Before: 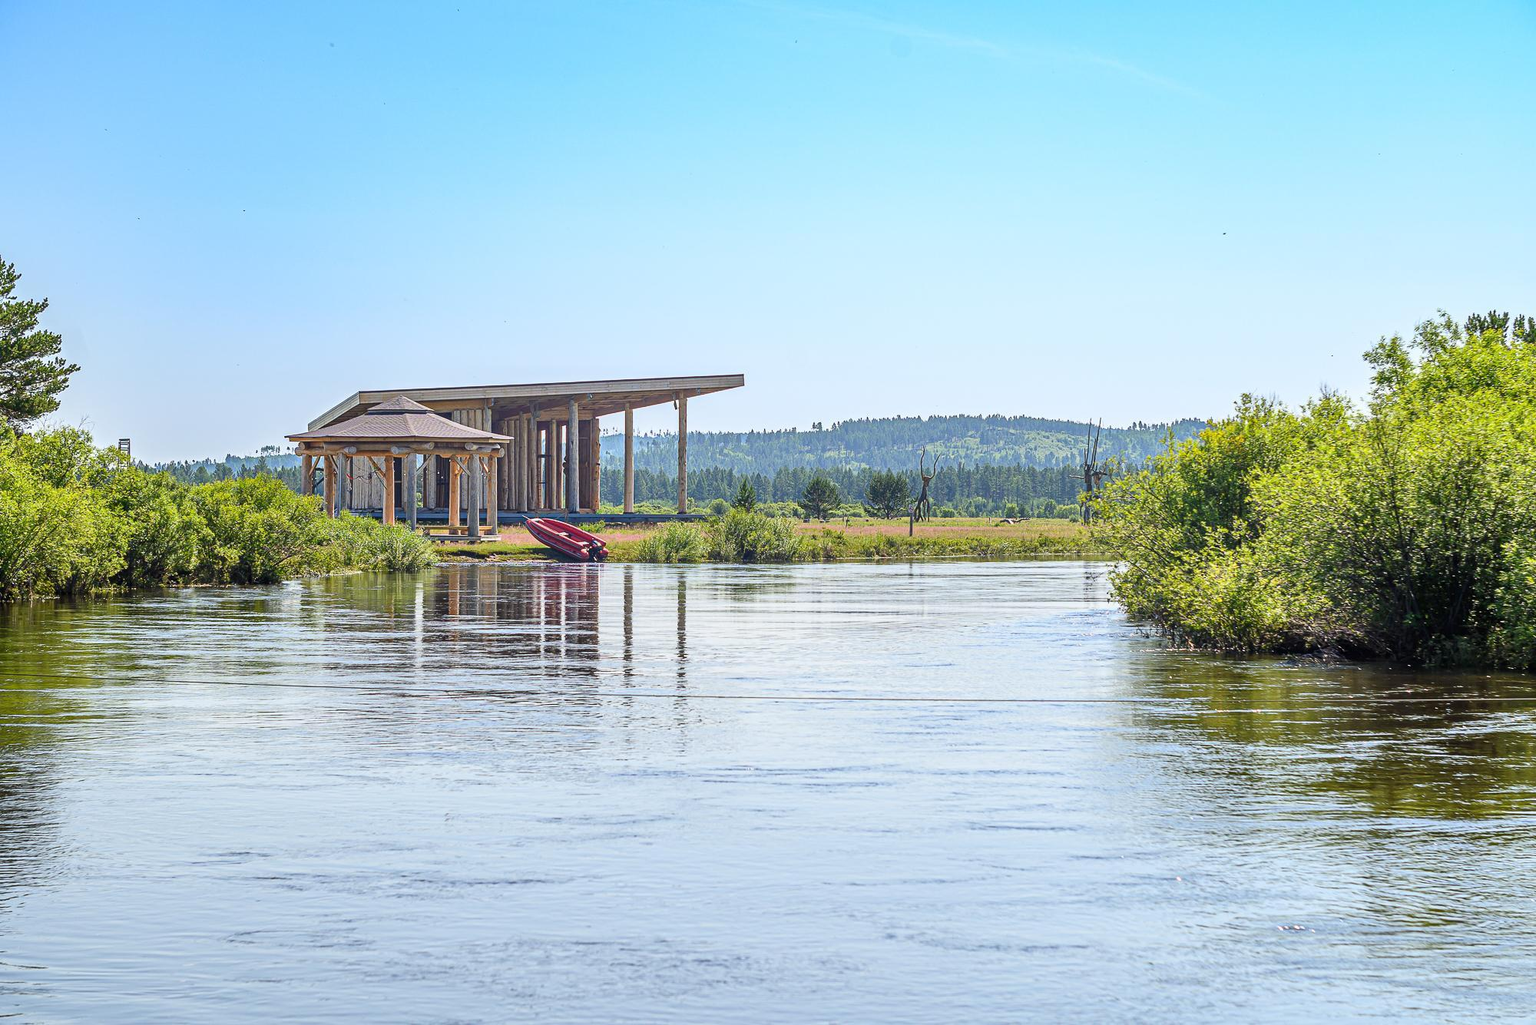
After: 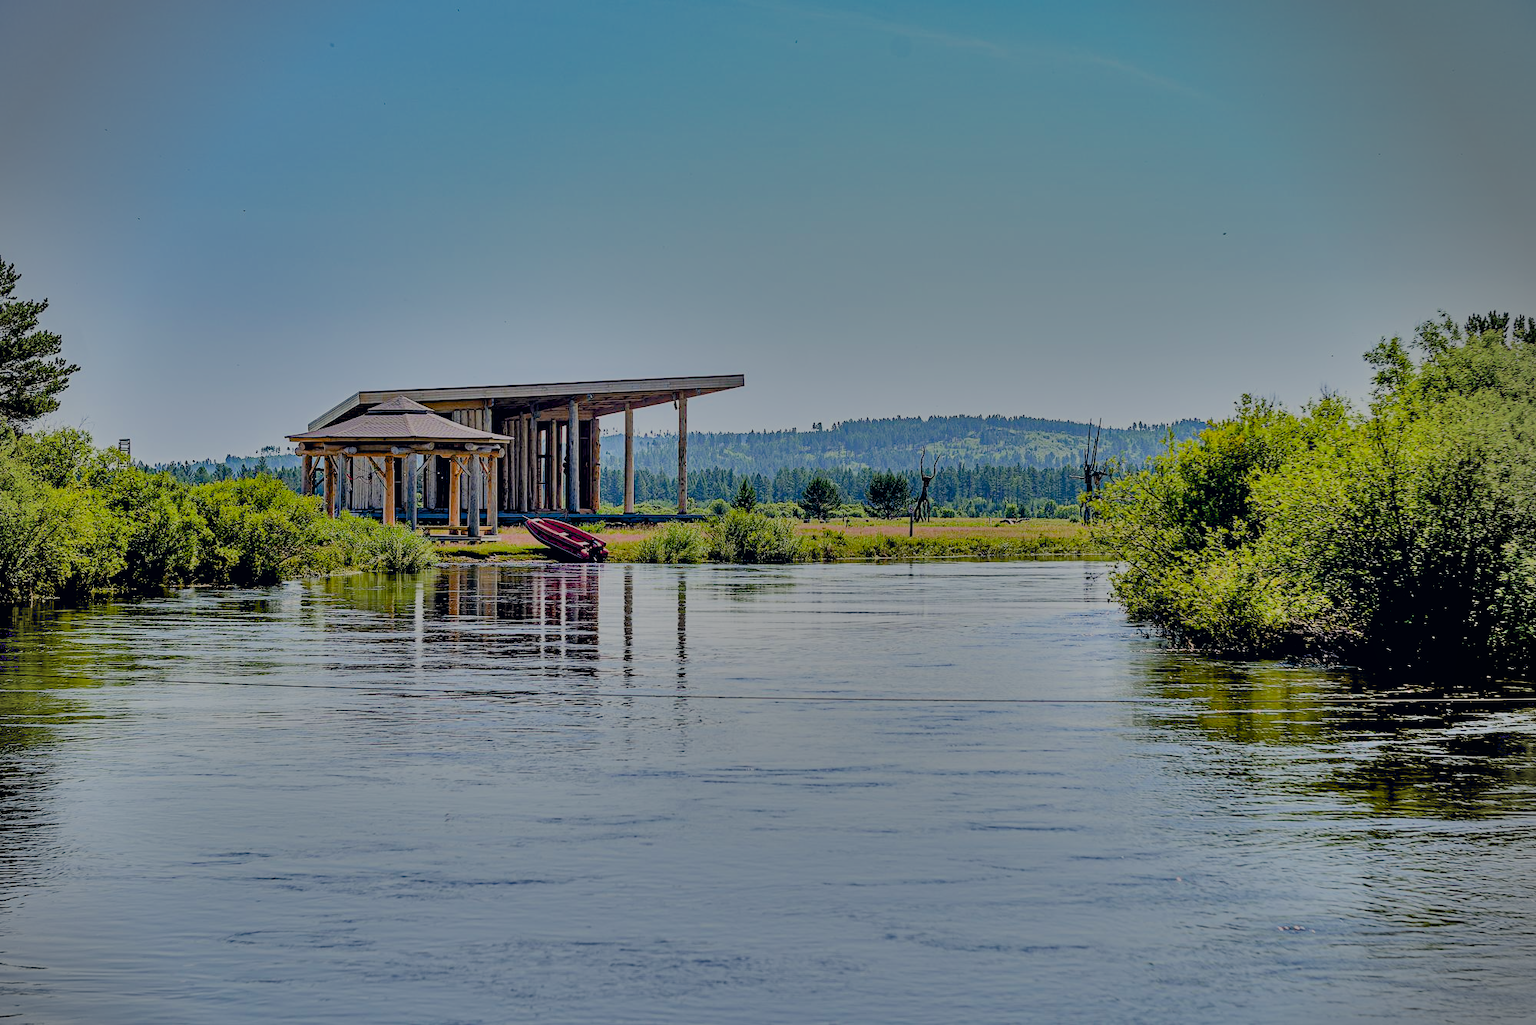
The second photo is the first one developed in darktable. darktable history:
filmic rgb: black relative exposure -6.06 EV, white relative exposure 6.95 EV, hardness 2.24
shadows and highlights: shadows 80.04, white point adjustment -8.89, highlights -61.46, soften with gaussian
exposure: black level correction 0.055, exposure -0.03 EV, compensate highlight preservation false
vignetting: fall-off start 87.57%, fall-off radius 24.29%, brightness -0.292, center (-0.037, 0.144), unbound false
color correction: highlights a* 0.215, highlights b* 2.69, shadows a* -0.997, shadows b* -4.26
